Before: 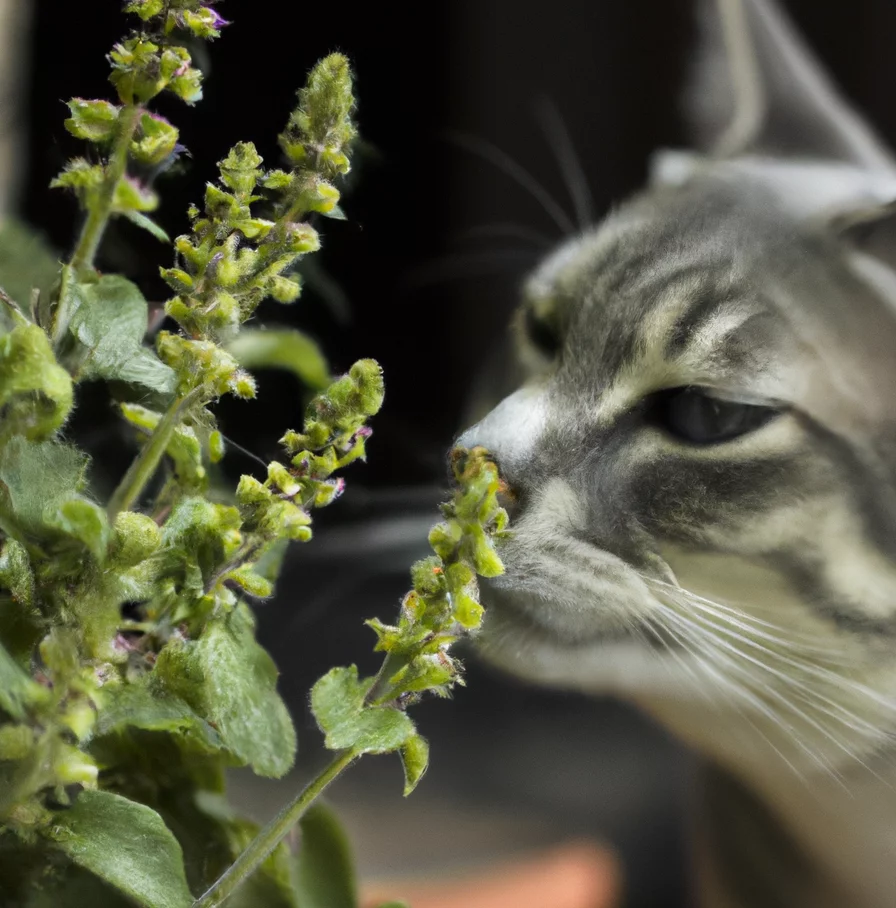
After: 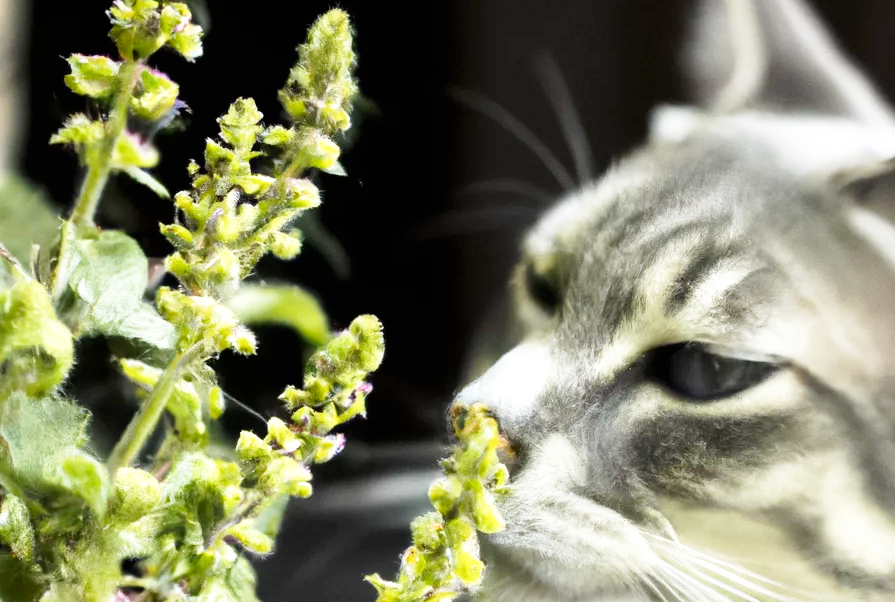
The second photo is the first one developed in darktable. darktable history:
crop and rotate: top 4.903%, bottom 28.784%
exposure: exposure 0.607 EV, compensate highlight preservation false
base curve: curves: ch0 [(0, 0) (0.005, 0.002) (0.15, 0.3) (0.4, 0.7) (0.75, 0.95) (1, 1)], preserve colors none
